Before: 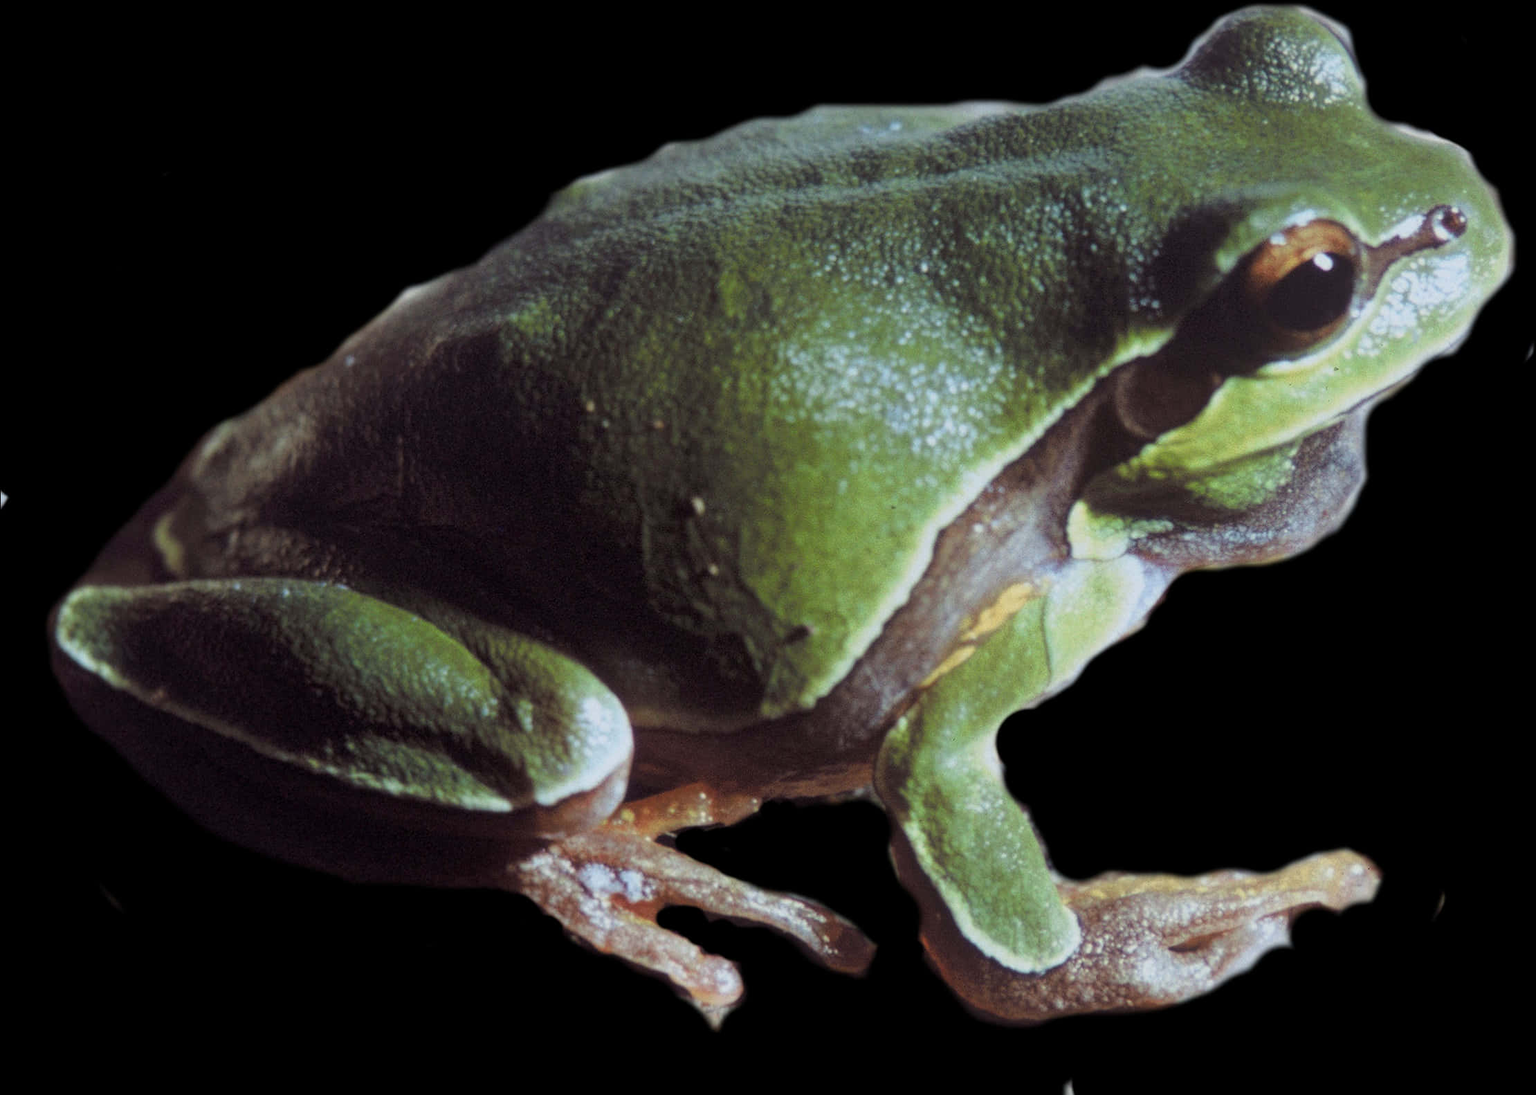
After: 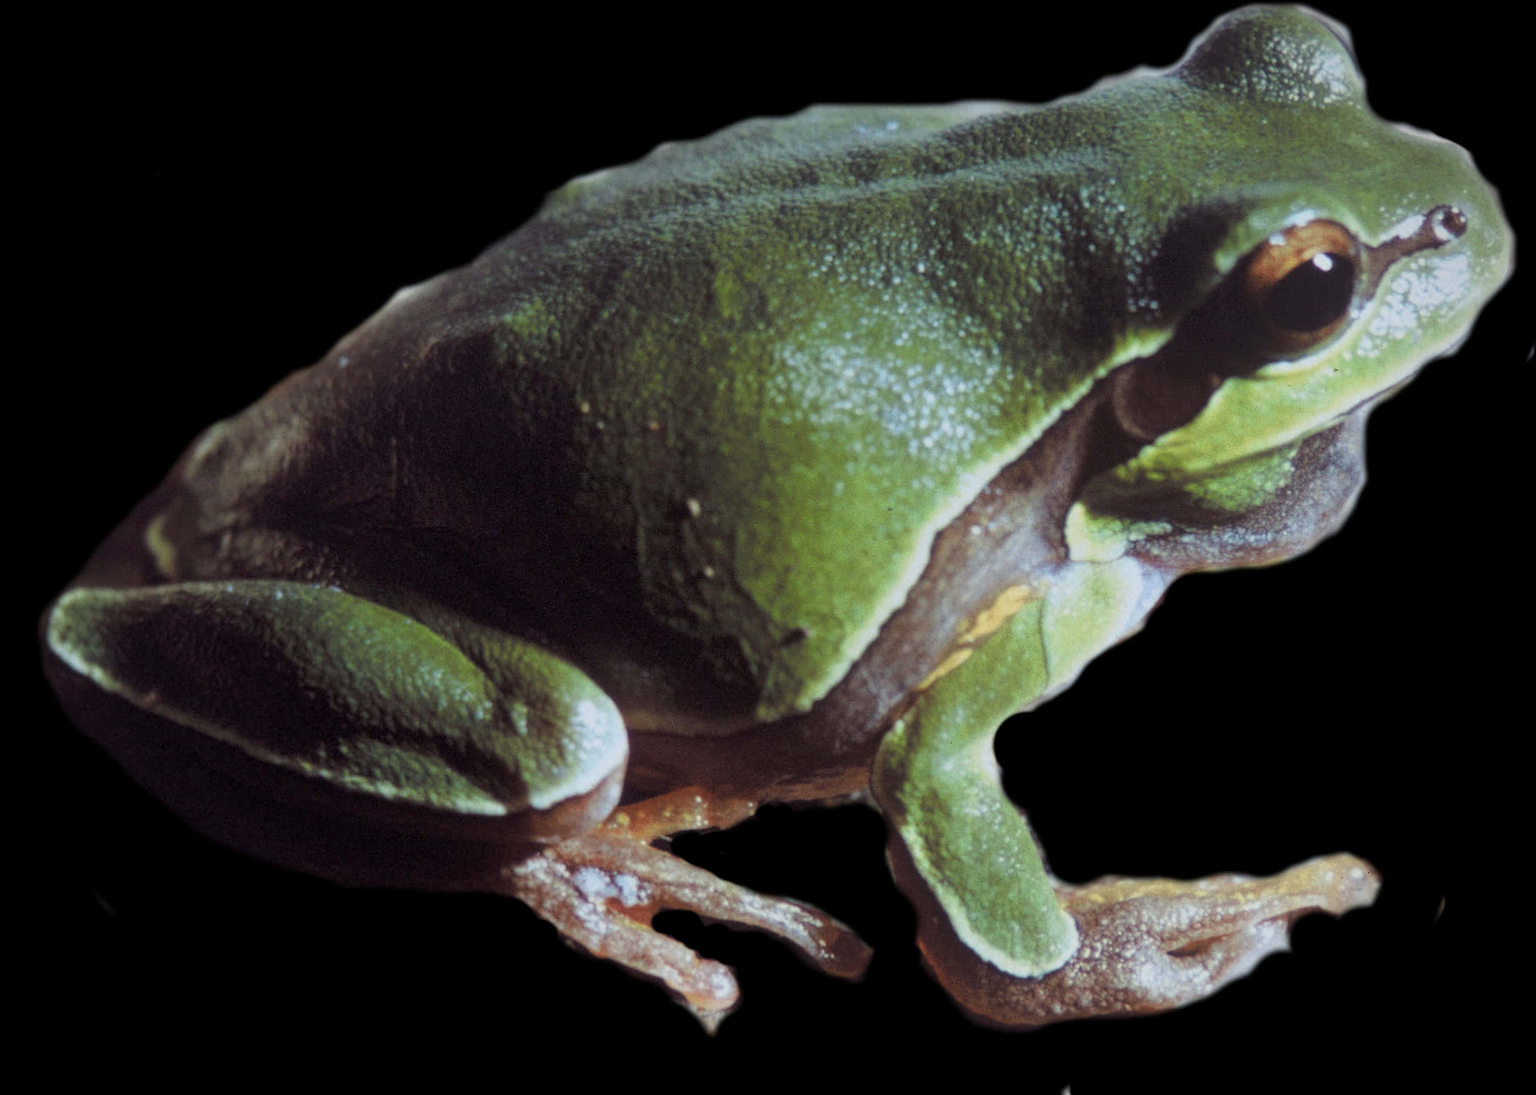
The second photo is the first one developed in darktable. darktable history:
vignetting: on, module defaults
crop and rotate: left 0.614%, top 0.179%, bottom 0.309%
